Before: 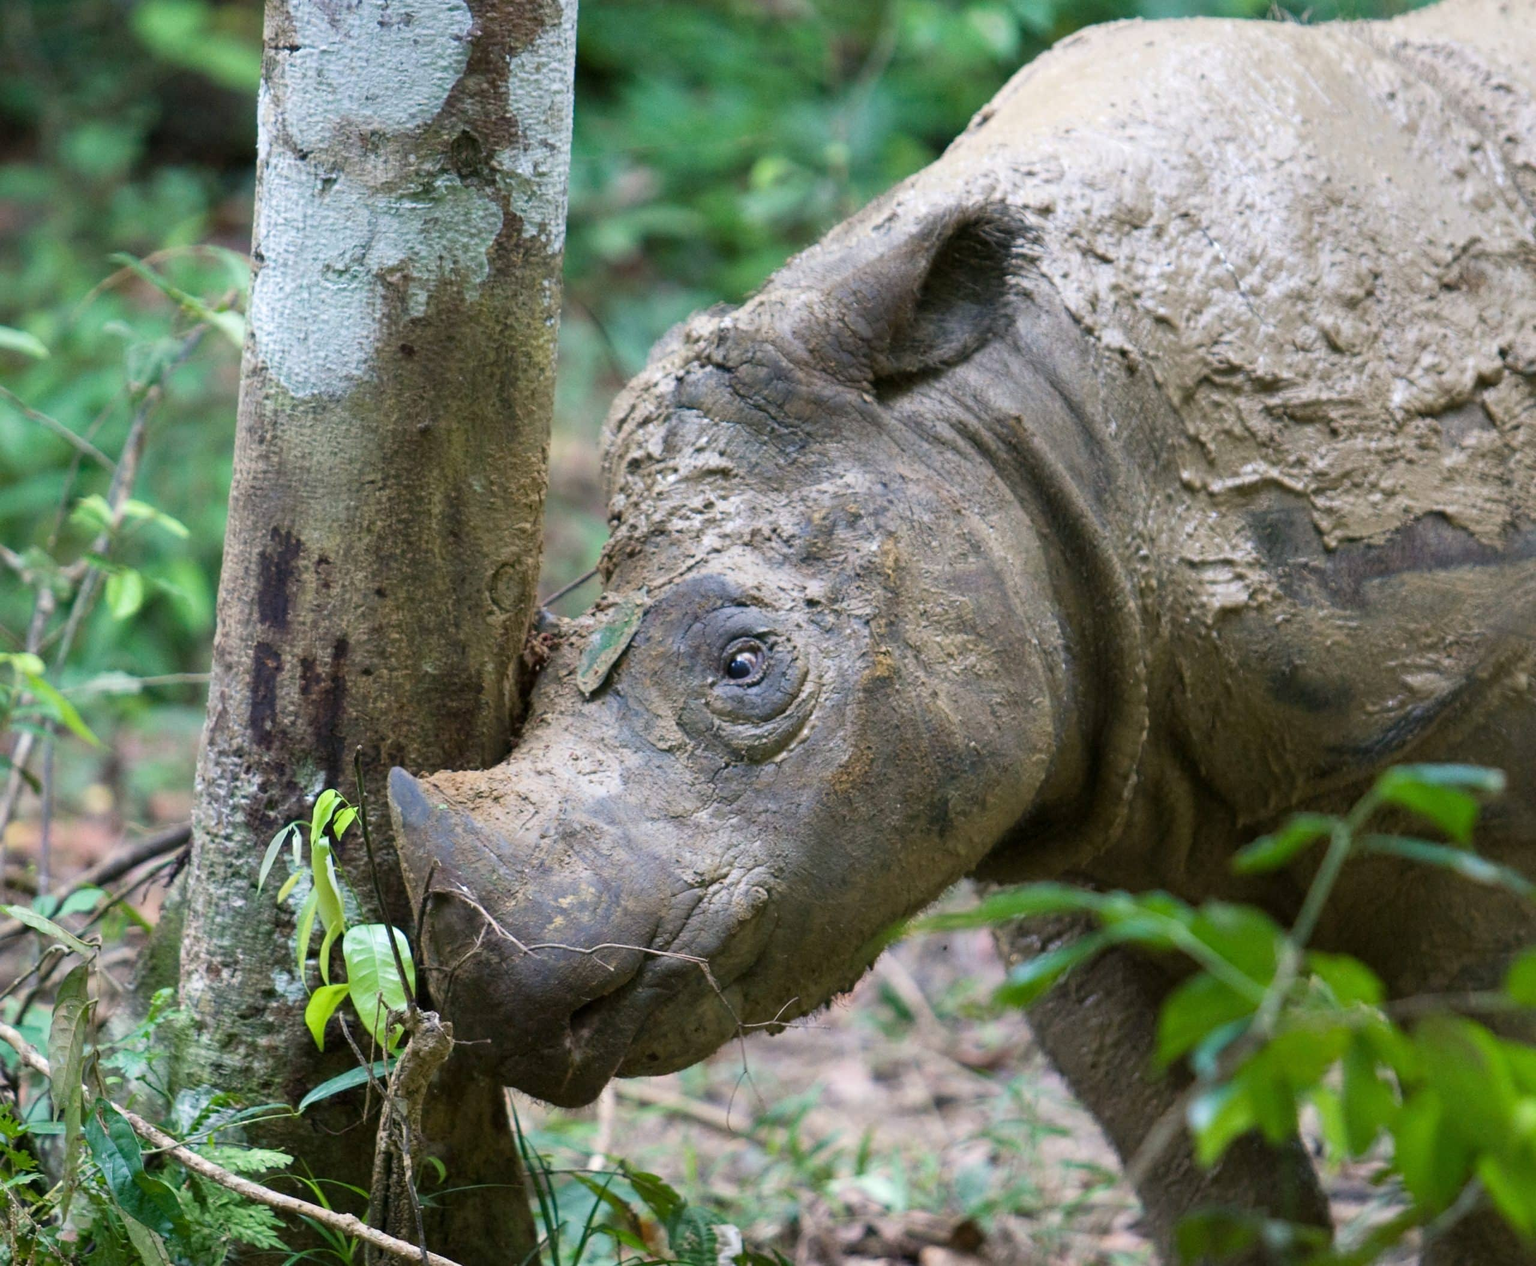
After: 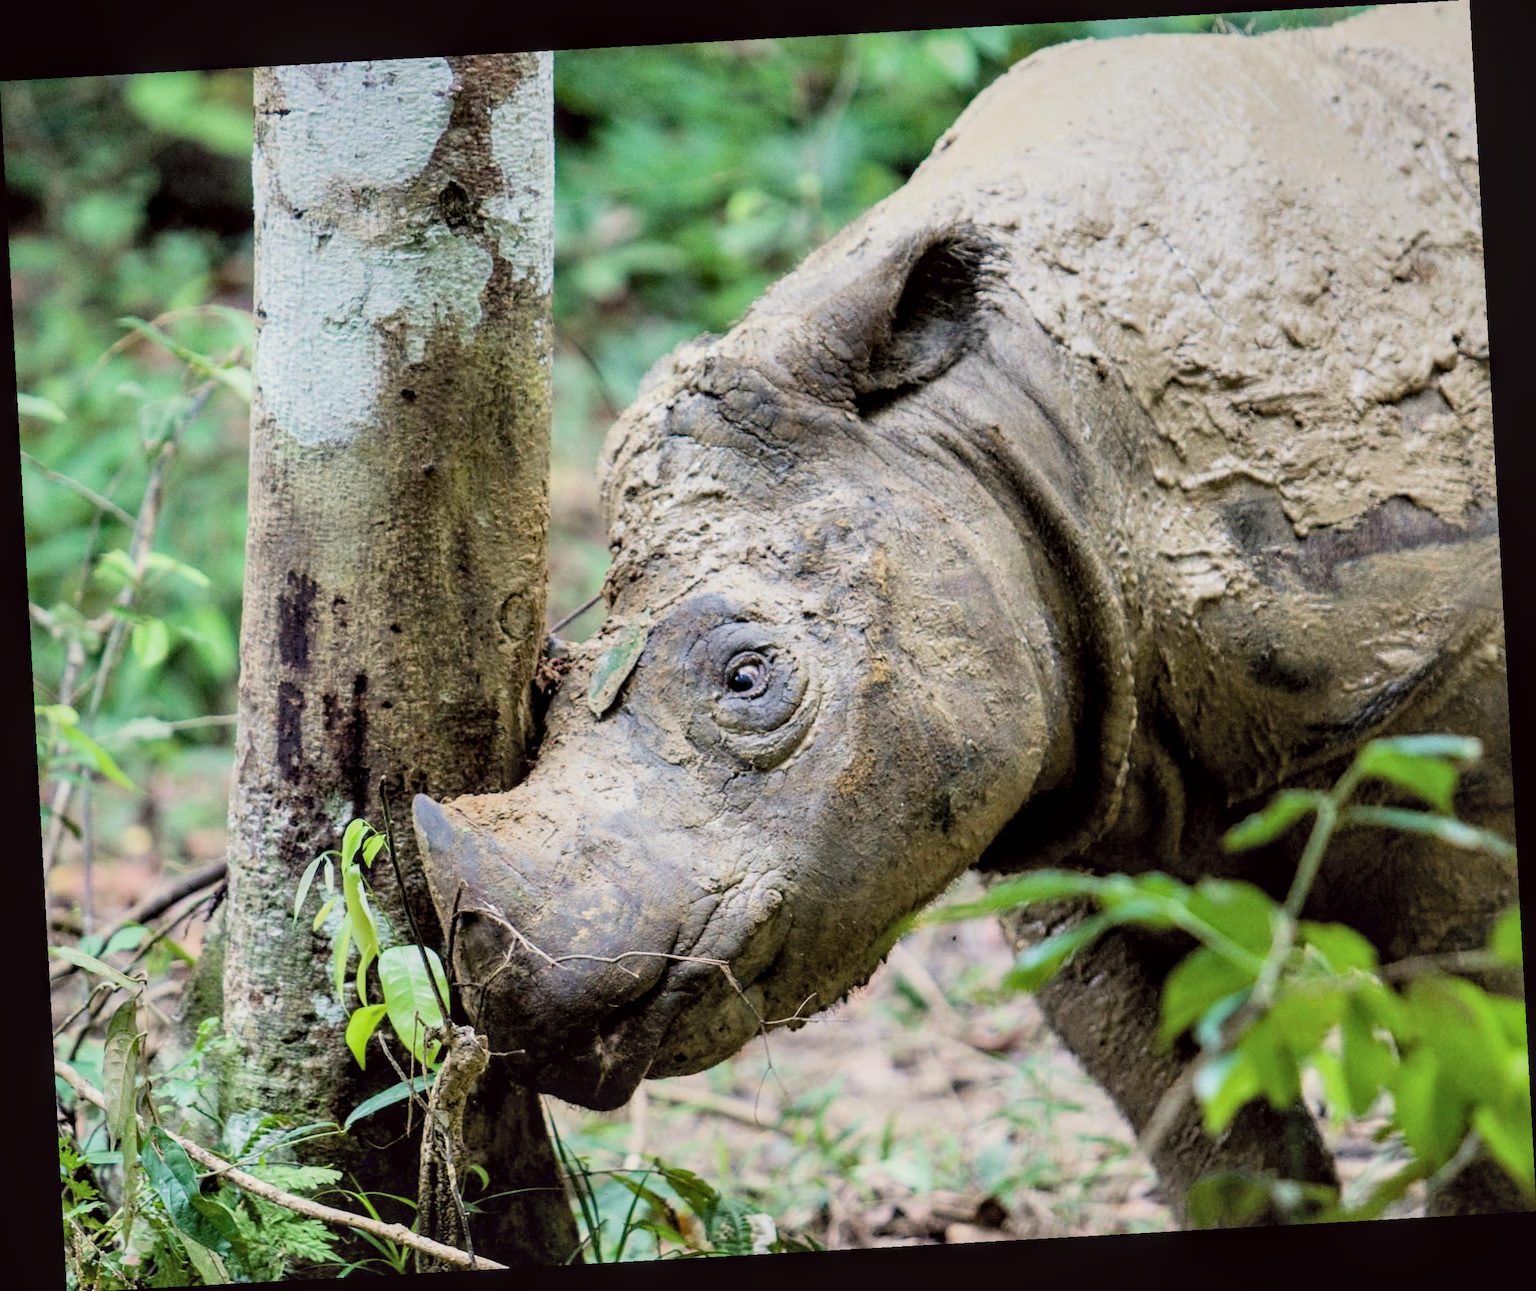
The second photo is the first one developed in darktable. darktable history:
color correction: highlights a* -0.95, highlights b* 4.5, shadows a* 3.55
exposure: black level correction 0.009, exposure 0.119 EV, compensate highlight preservation false
filmic rgb: black relative exposure -7.65 EV, white relative exposure 4.56 EV, hardness 3.61, contrast 1.05
contrast brightness saturation: contrast 0.14, brightness 0.21
rotate and perspective: rotation -3.18°, automatic cropping off
local contrast: on, module defaults
